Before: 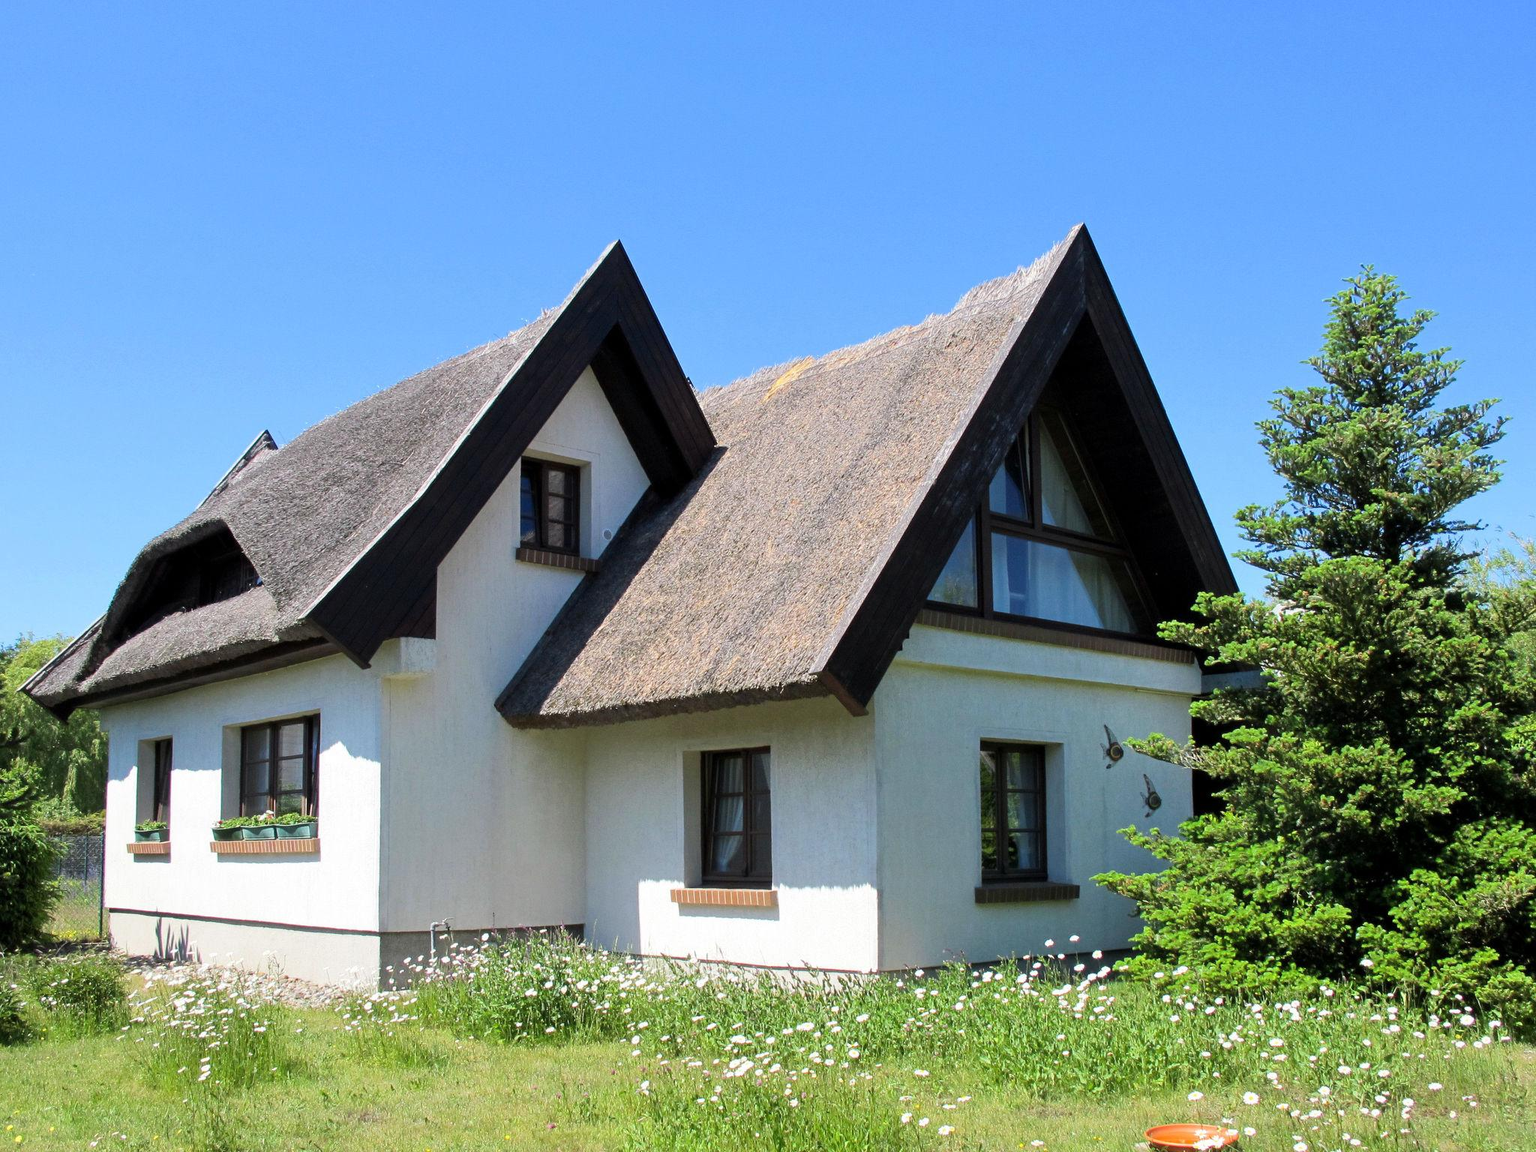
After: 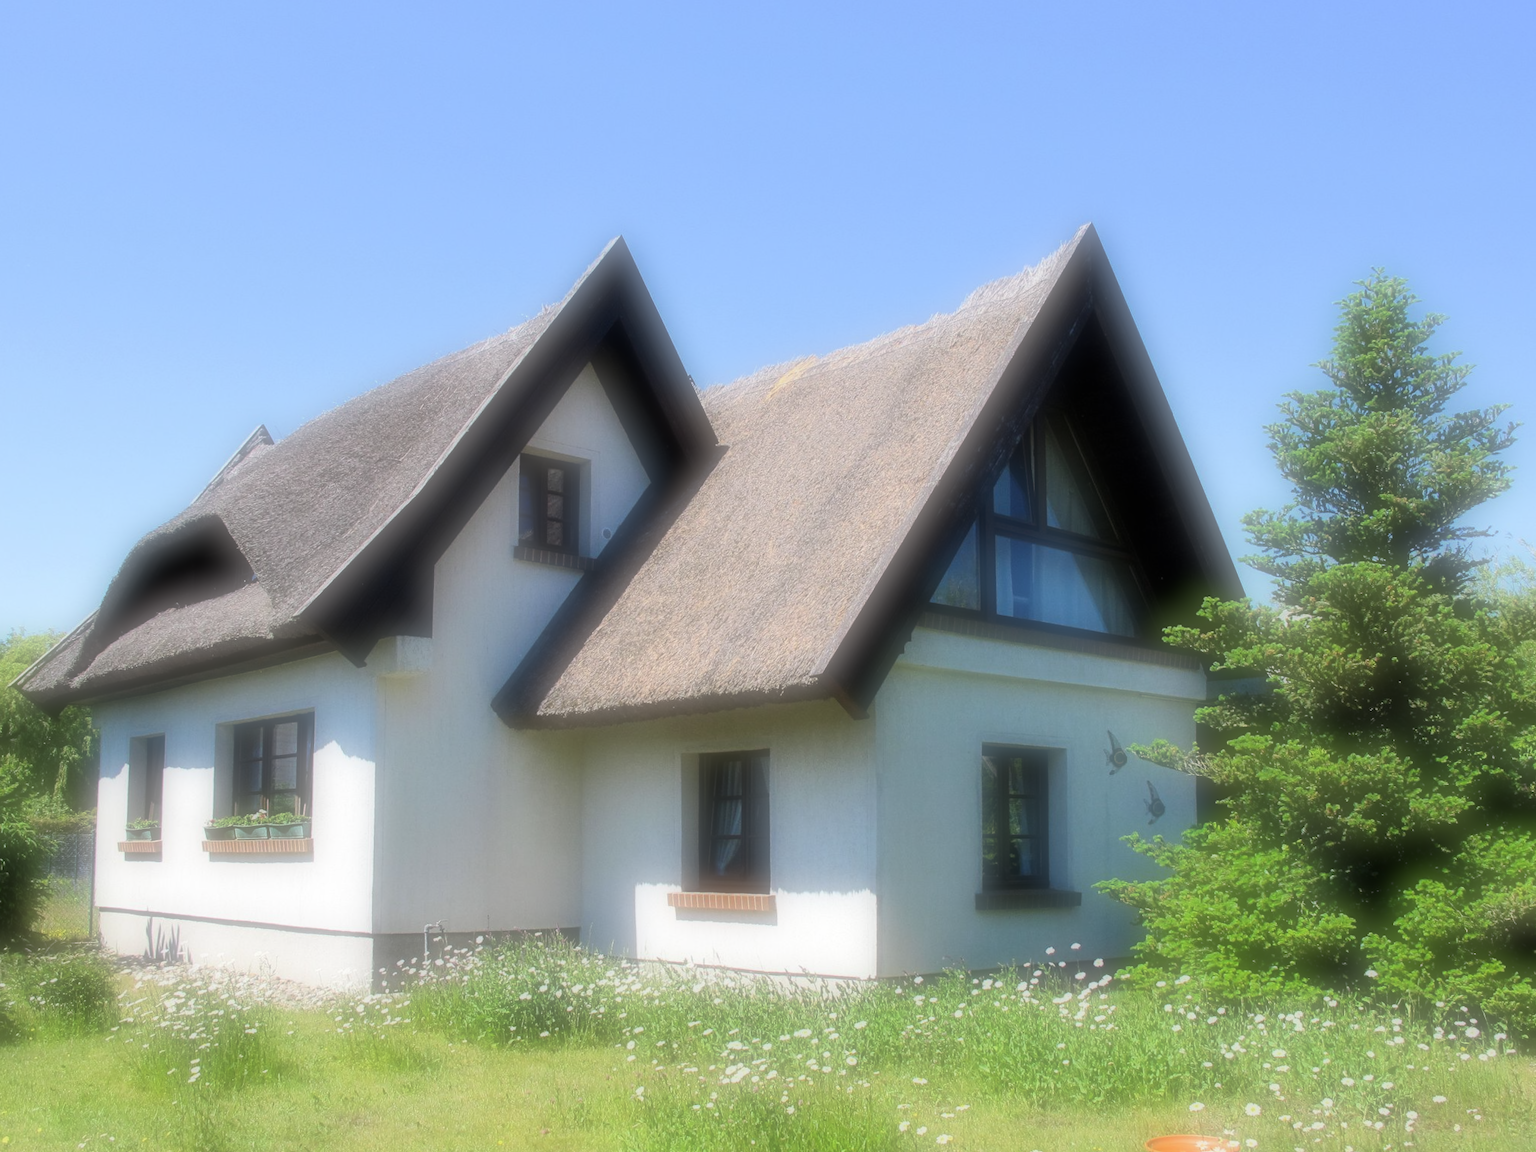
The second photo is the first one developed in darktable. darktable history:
crop and rotate: angle -0.5°
soften: on, module defaults
